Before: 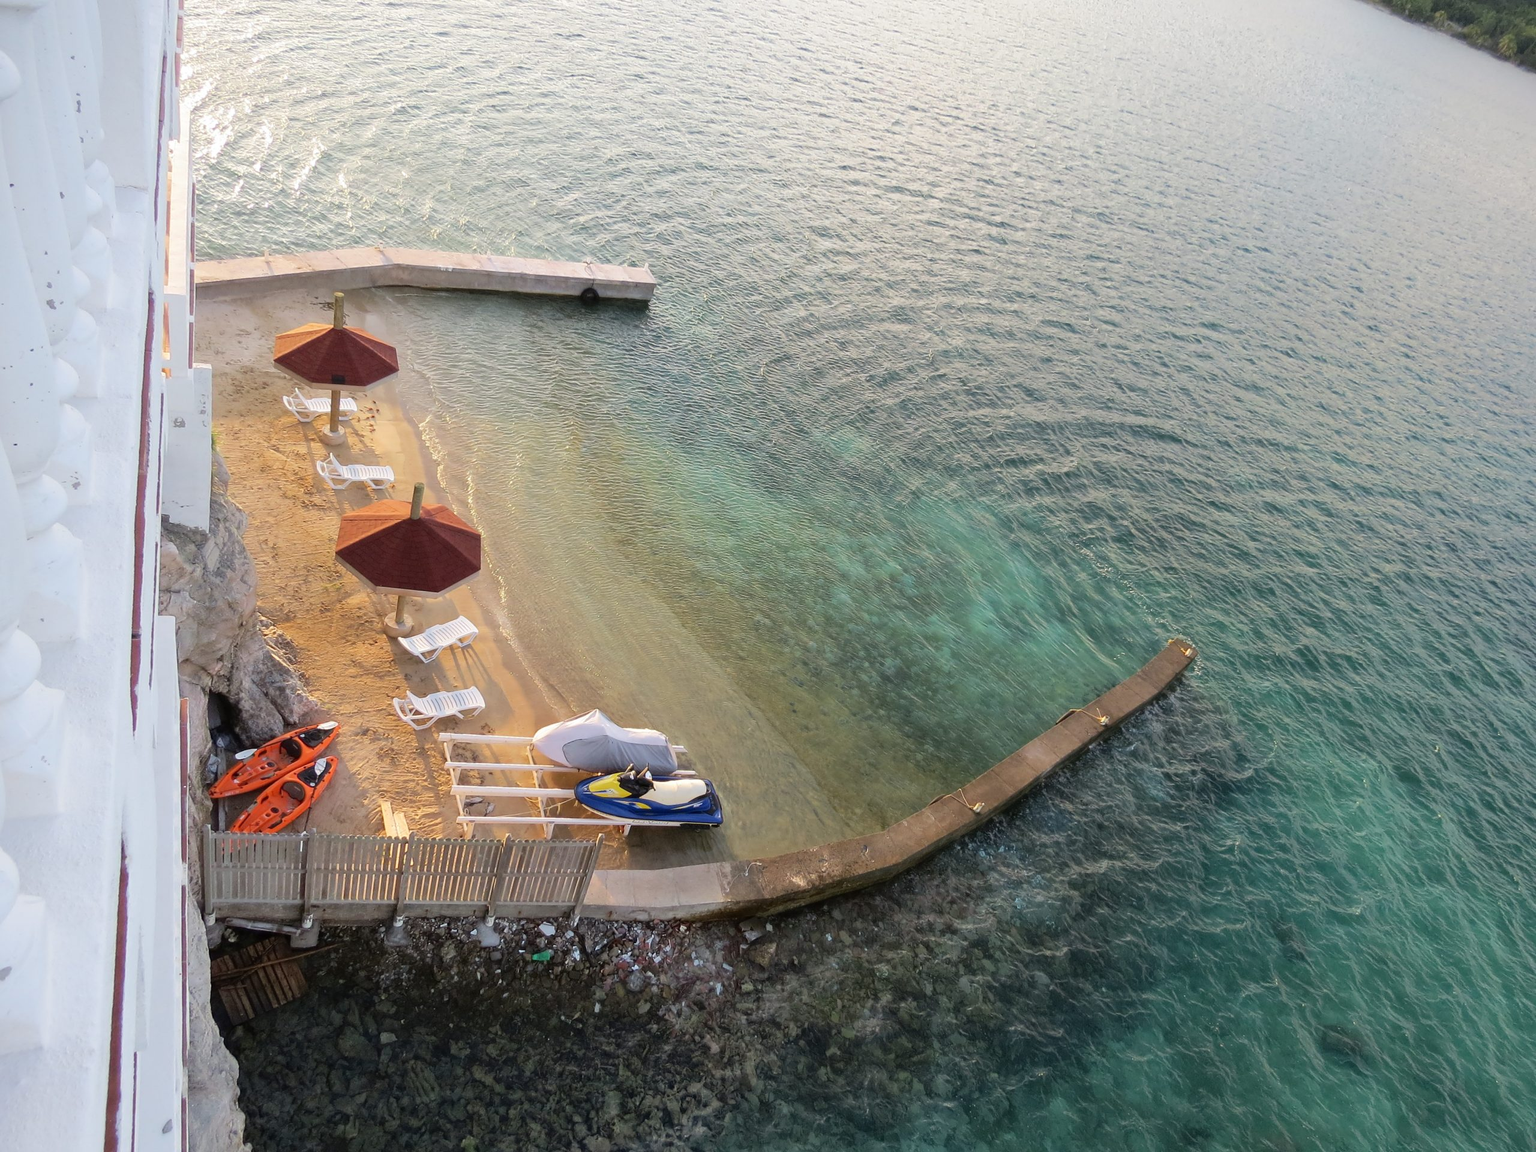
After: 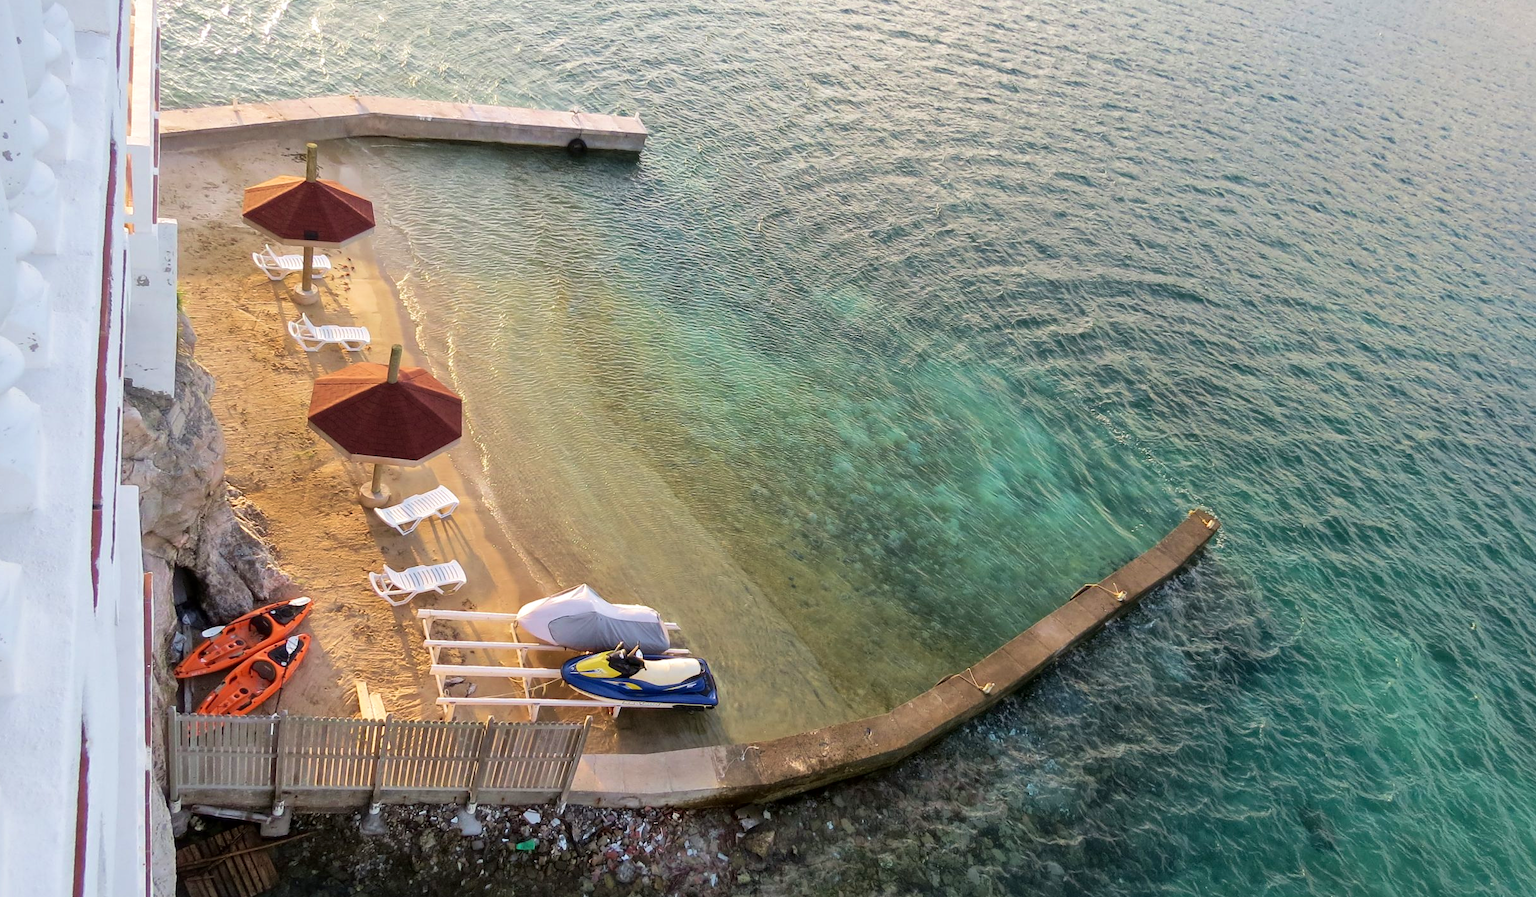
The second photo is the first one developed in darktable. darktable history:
local contrast: mode bilateral grid, contrast 20, coarseness 51, detail 132%, midtone range 0.2
crop and rotate: left 2.924%, top 13.695%, right 2.545%, bottom 12.634%
velvia: on, module defaults
